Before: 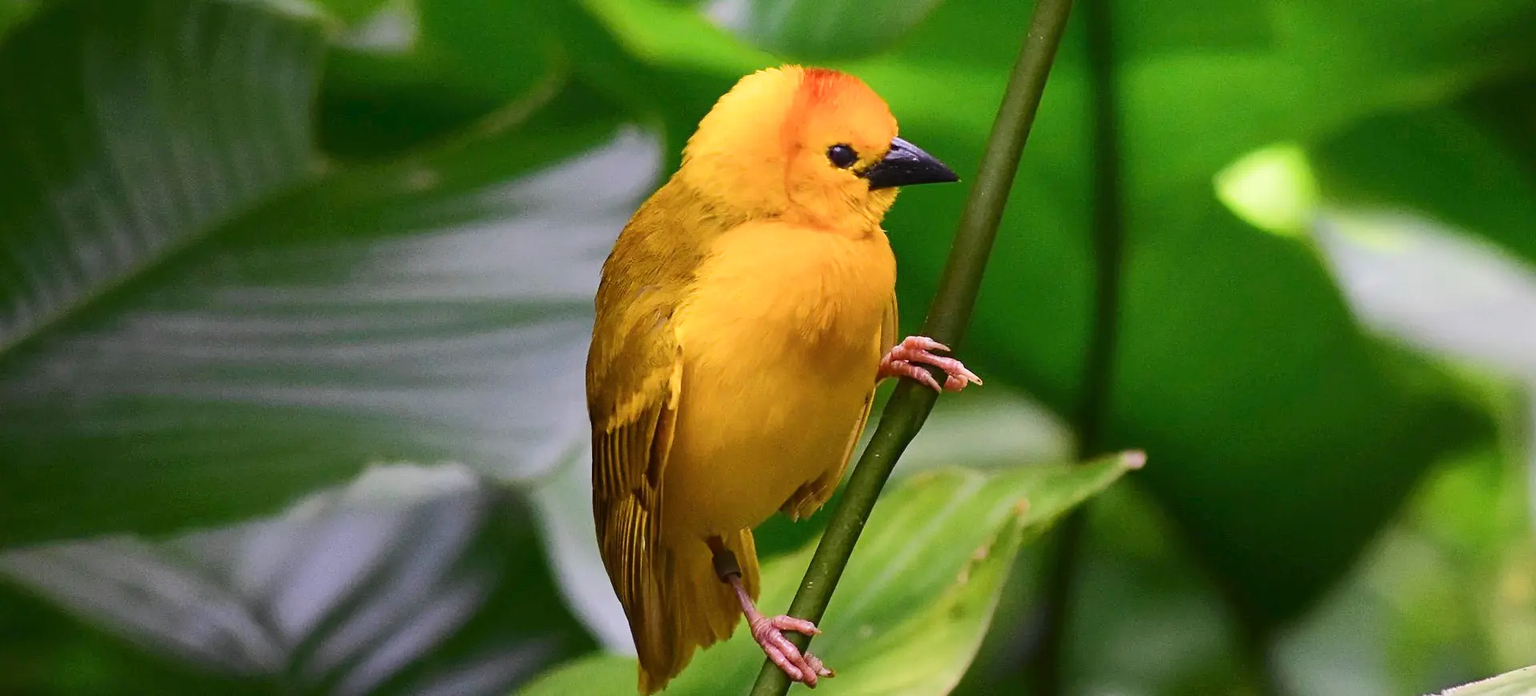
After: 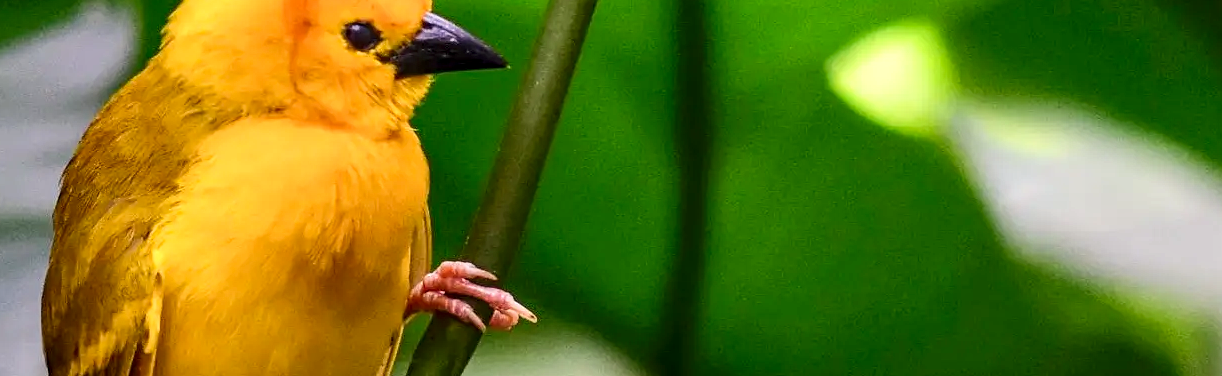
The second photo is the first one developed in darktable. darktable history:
crop: left 36.005%, top 18.293%, right 0.31%, bottom 38.444%
color correction: highlights a* 0.816, highlights b* 2.78, saturation 1.1
base curve: curves: ch0 [(0, 0) (0.297, 0.298) (1, 1)], preserve colors none
local contrast: detail 140%
